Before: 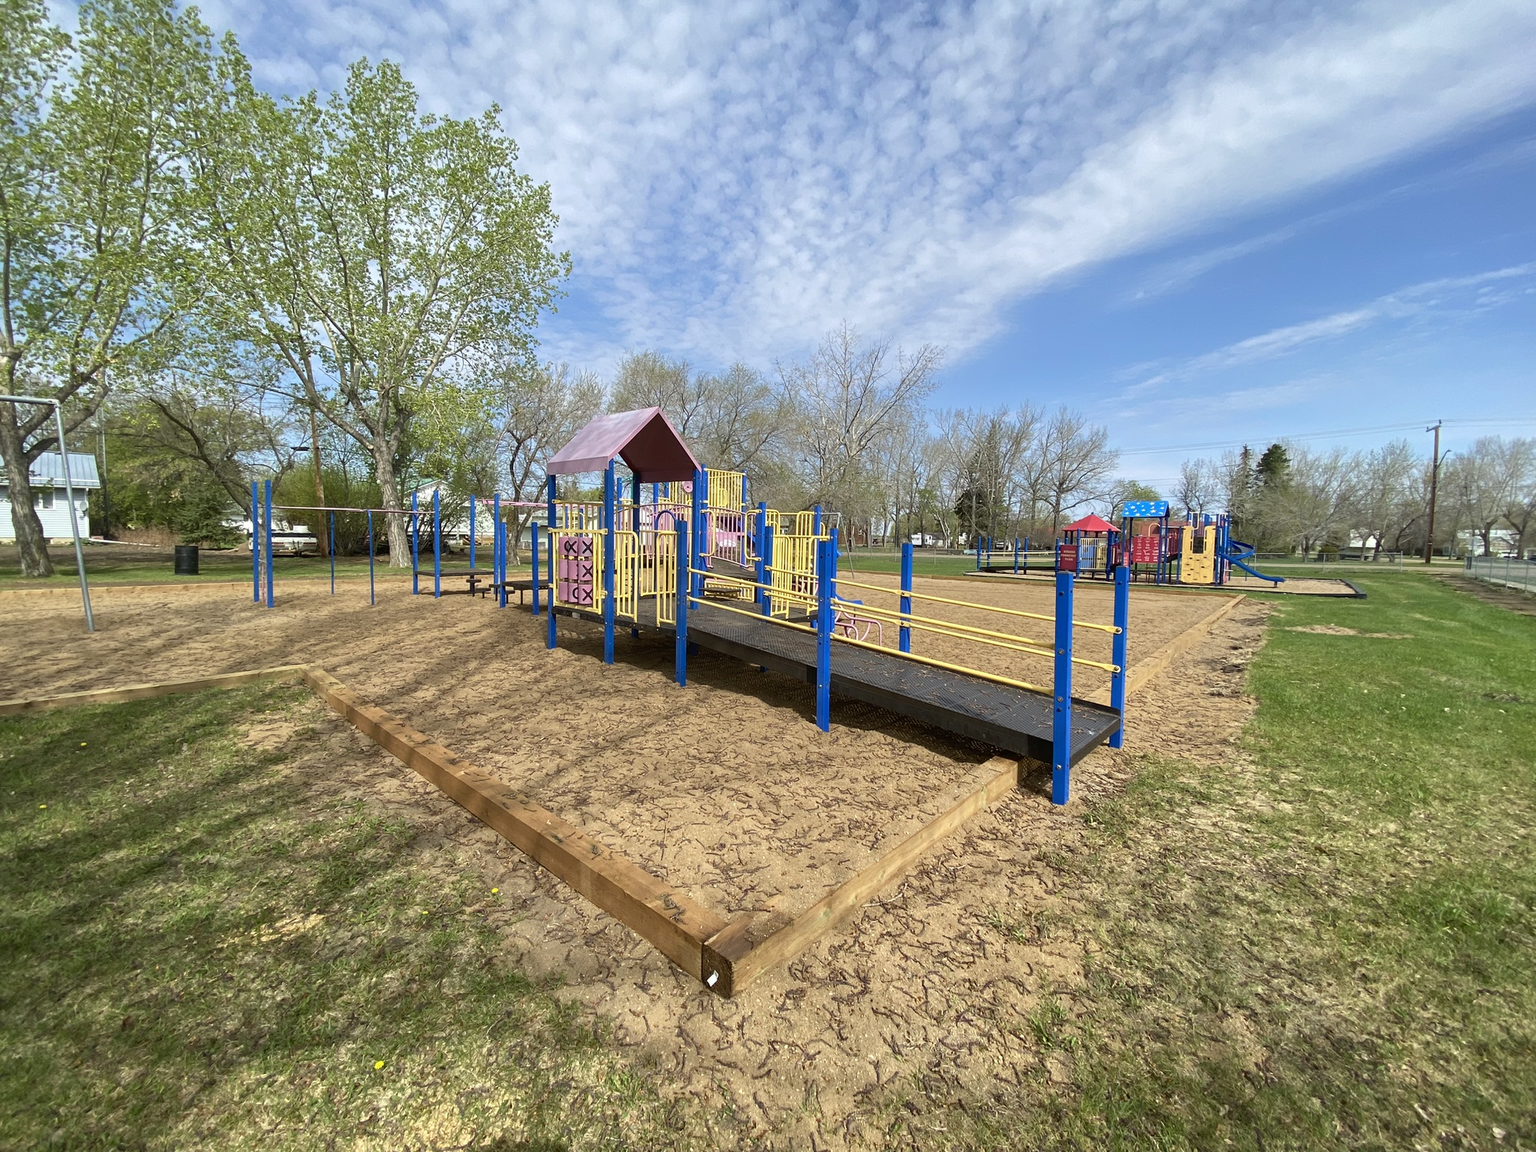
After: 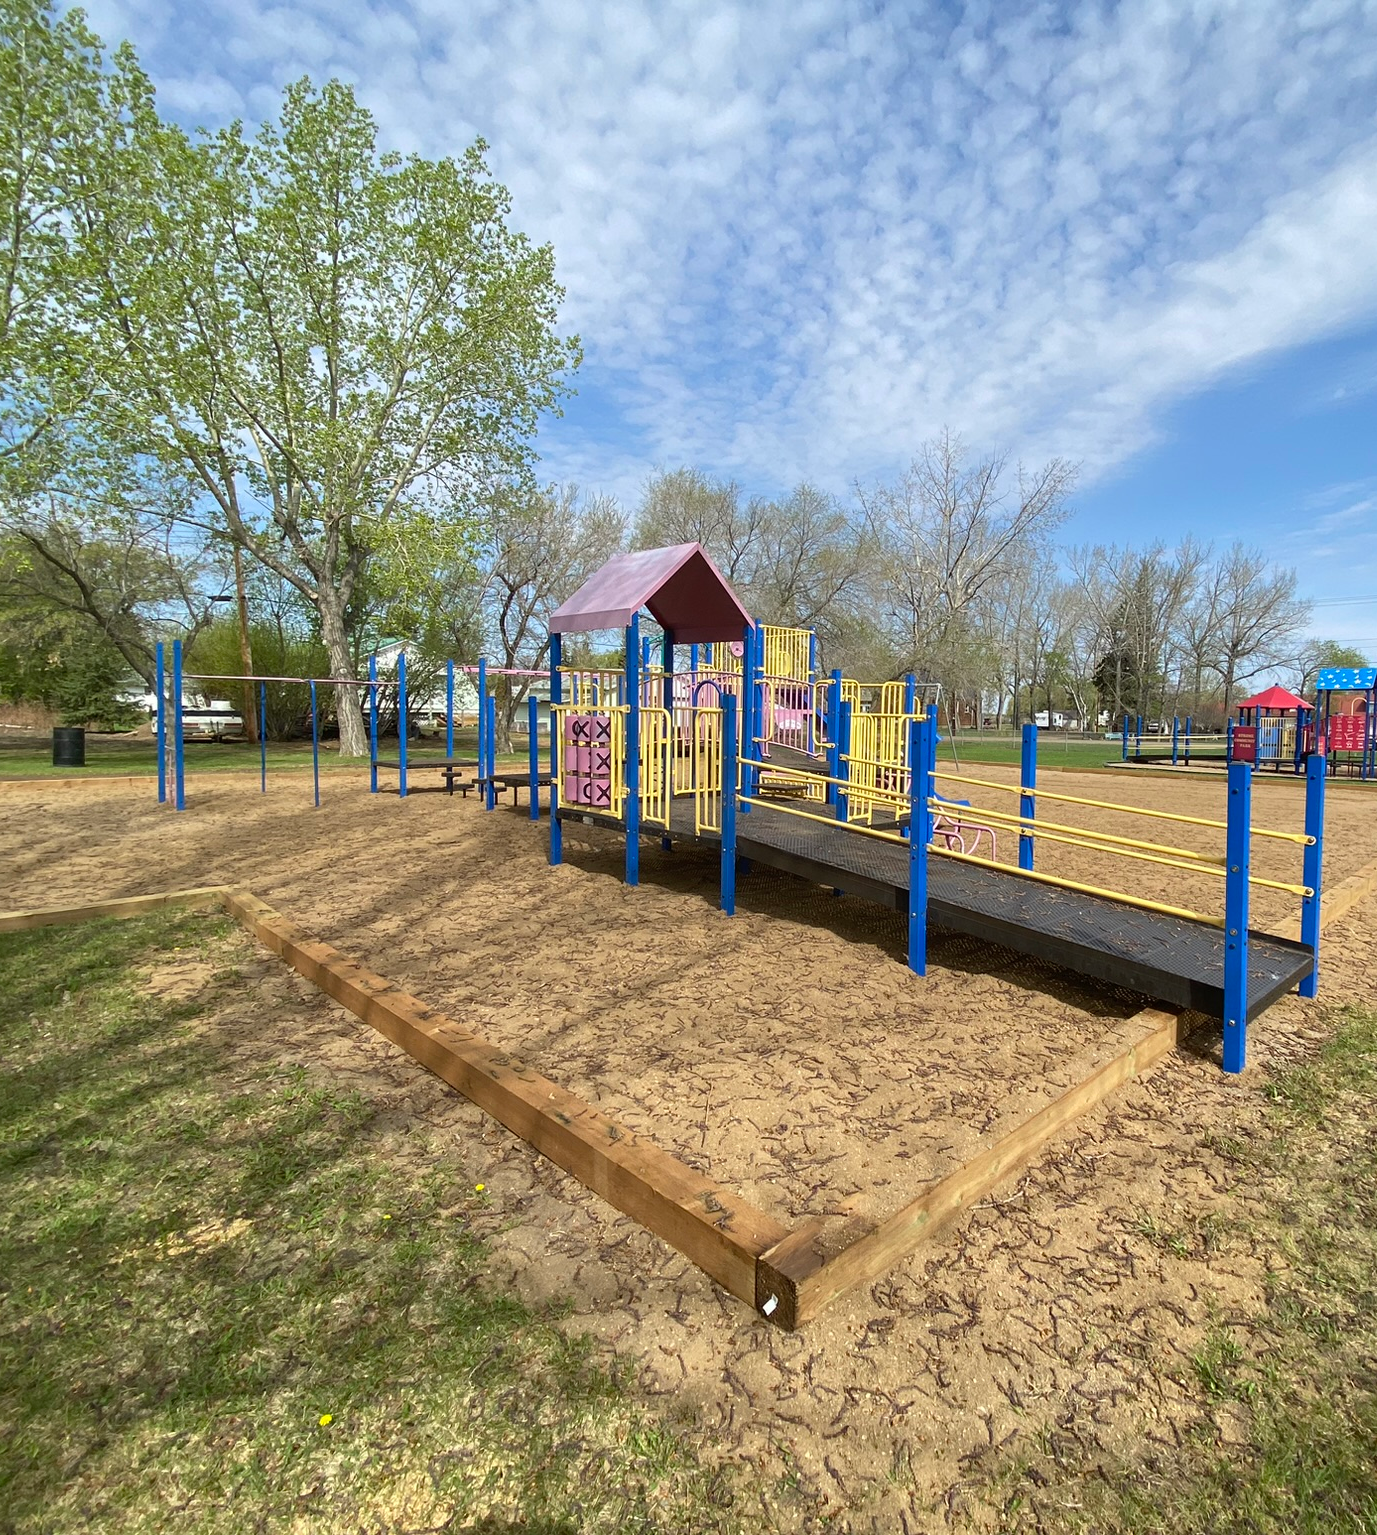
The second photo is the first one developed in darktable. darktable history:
crop and rotate: left 8.822%, right 23.896%
